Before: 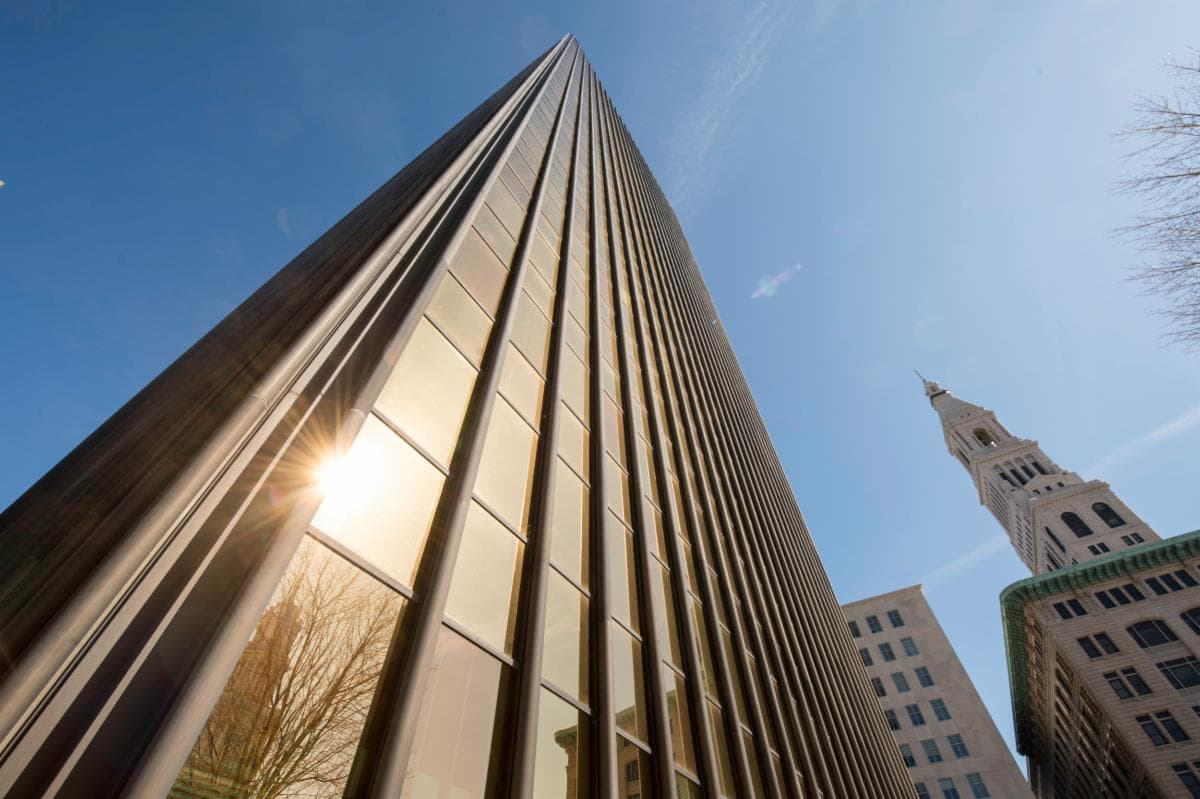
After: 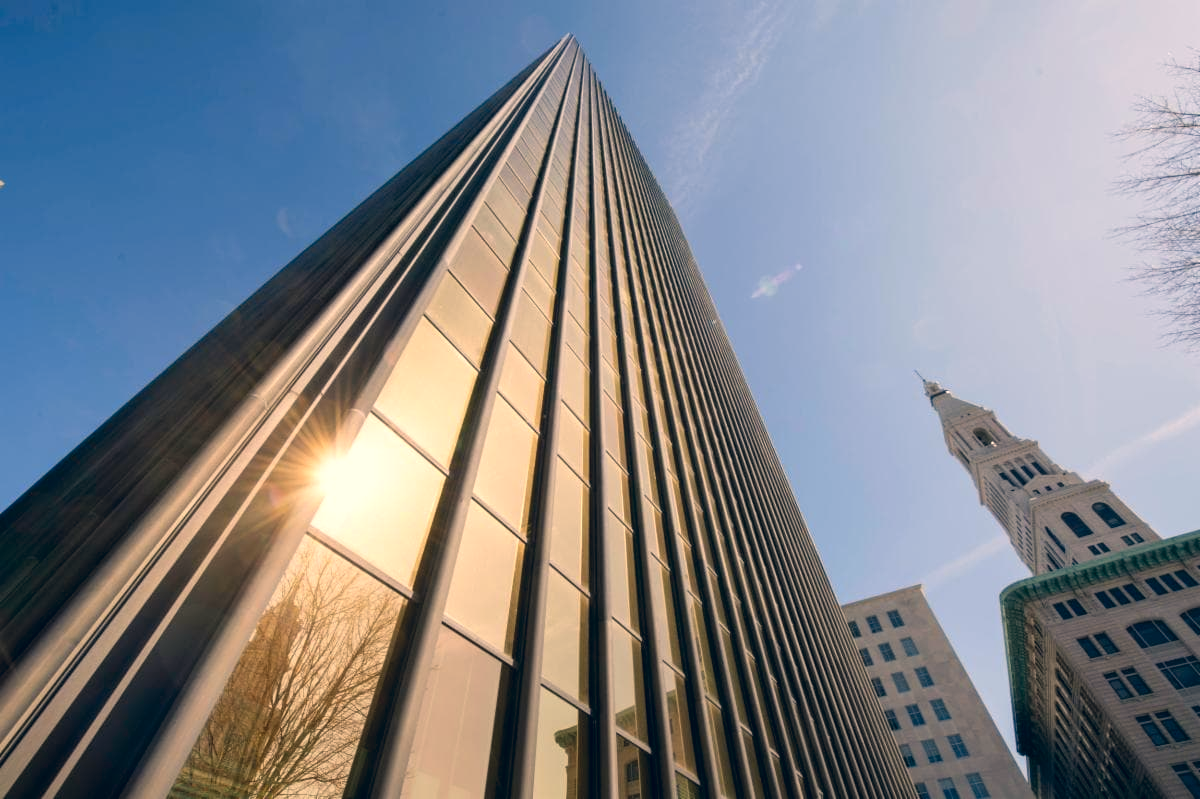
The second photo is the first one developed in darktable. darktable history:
exposure: exposure 0.131 EV, compensate highlight preservation false
color correction: highlights a* 10.32, highlights b* 14.66, shadows a* -9.59, shadows b* -15.02
